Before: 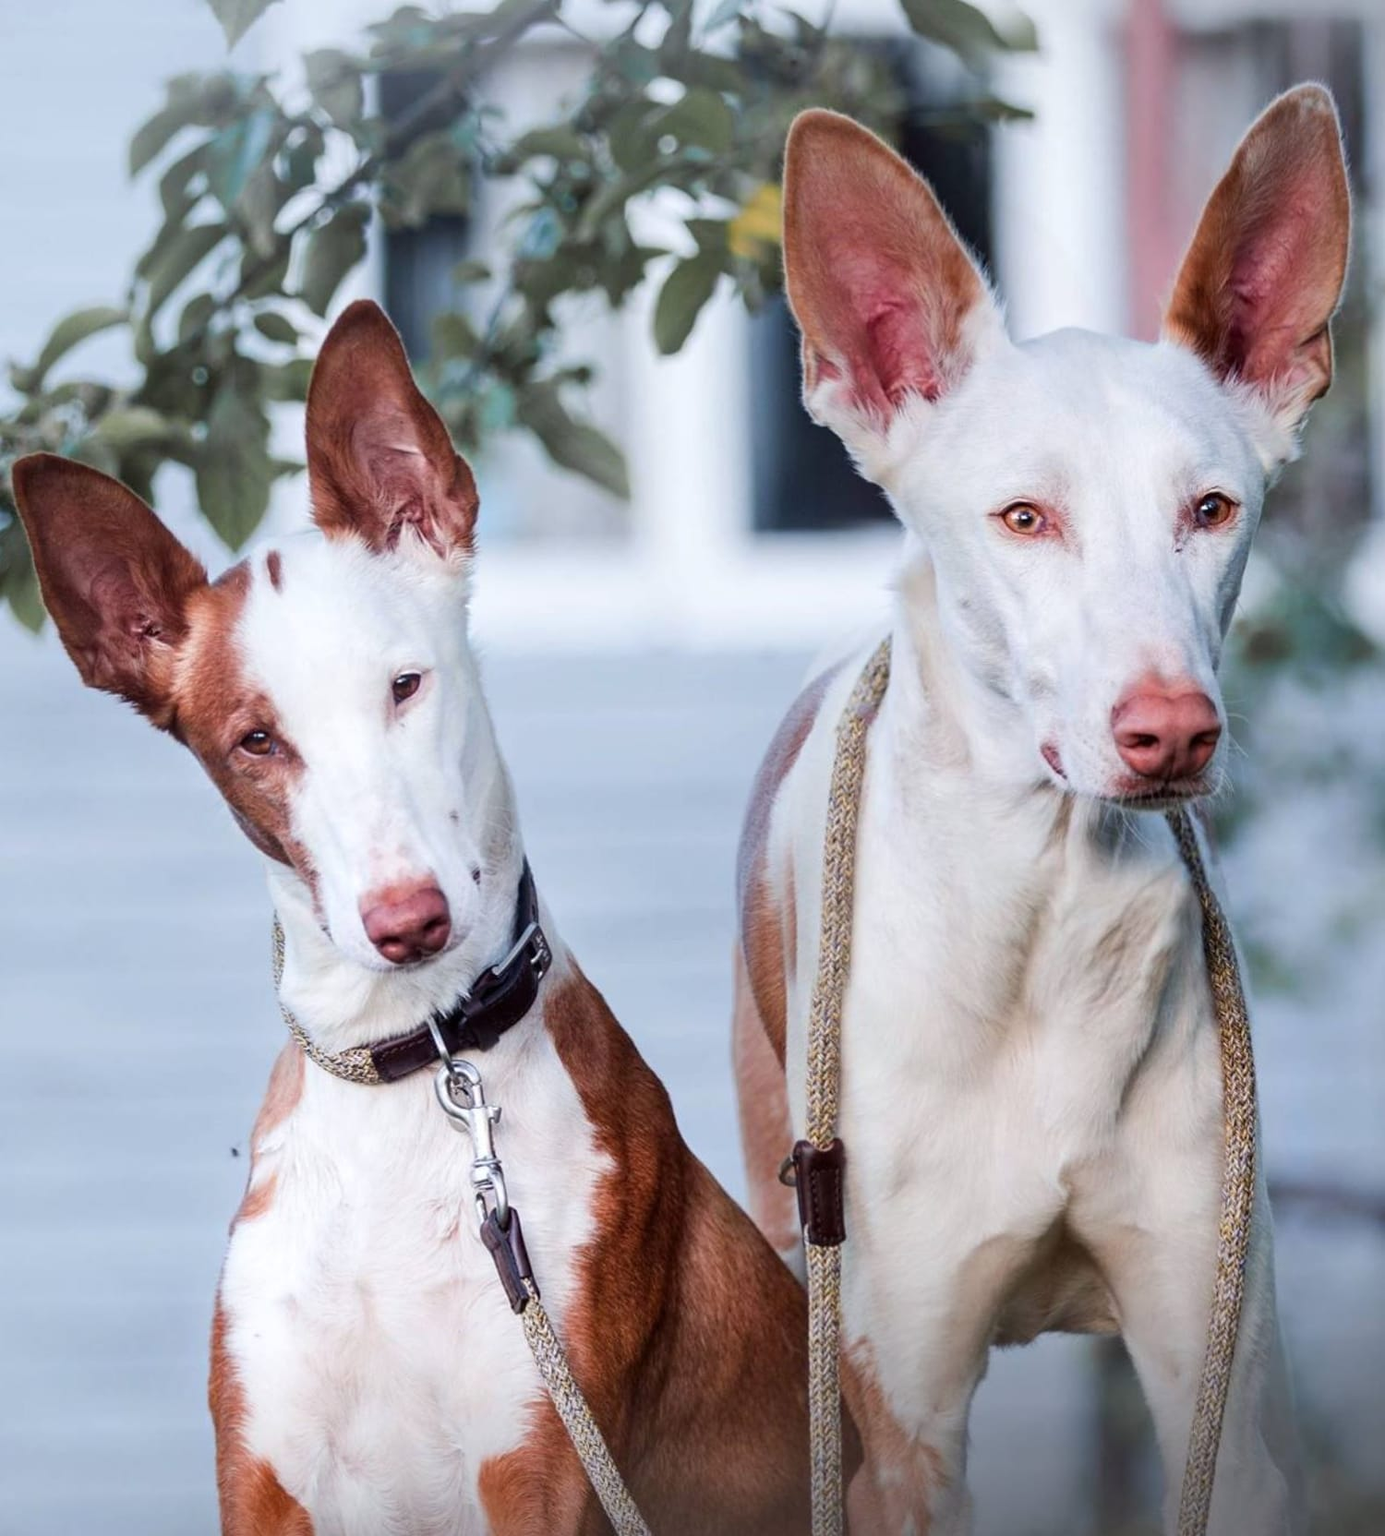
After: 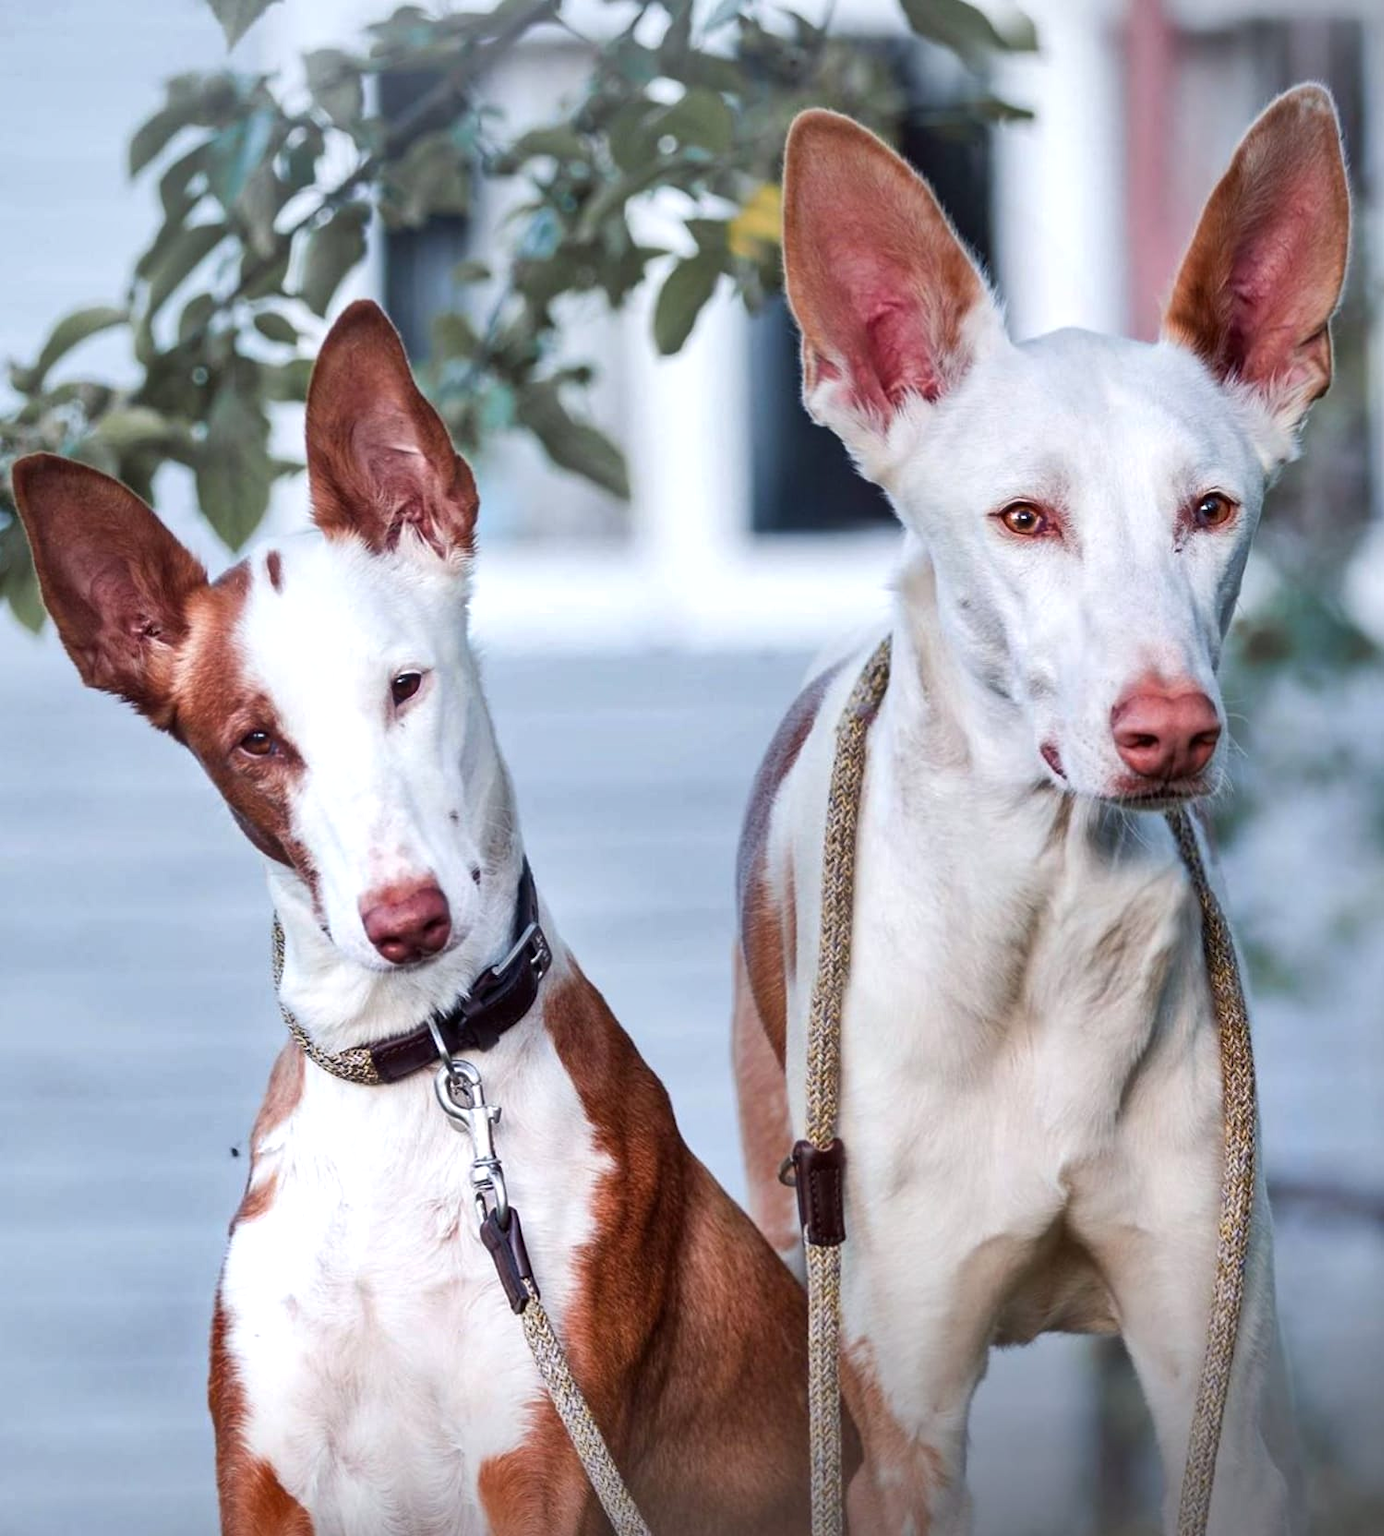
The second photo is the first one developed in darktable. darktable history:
shadows and highlights: soften with gaussian
exposure: exposure 0.191 EV, compensate highlight preservation false
